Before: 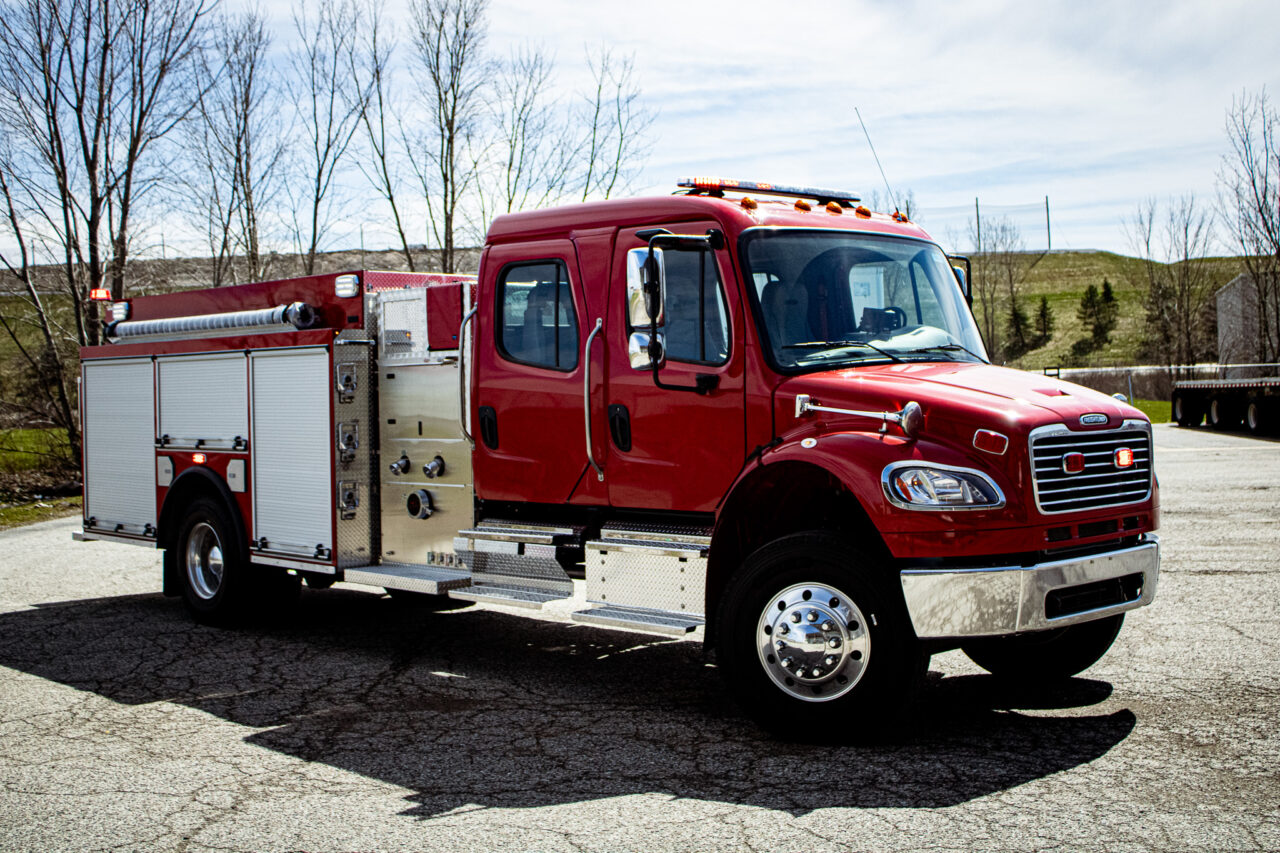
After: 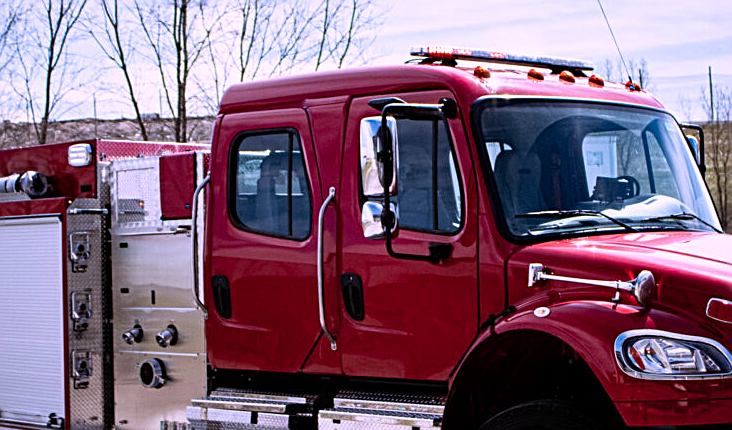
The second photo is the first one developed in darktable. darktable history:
color correction: highlights a* 15.03, highlights b* -25.07
crop: left 20.932%, top 15.471%, right 21.848%, bottom 34.081%
shadows and highlights: shadows 20.91, highlights -35.45, soften with gaussian
sharpen: on, module defaults
